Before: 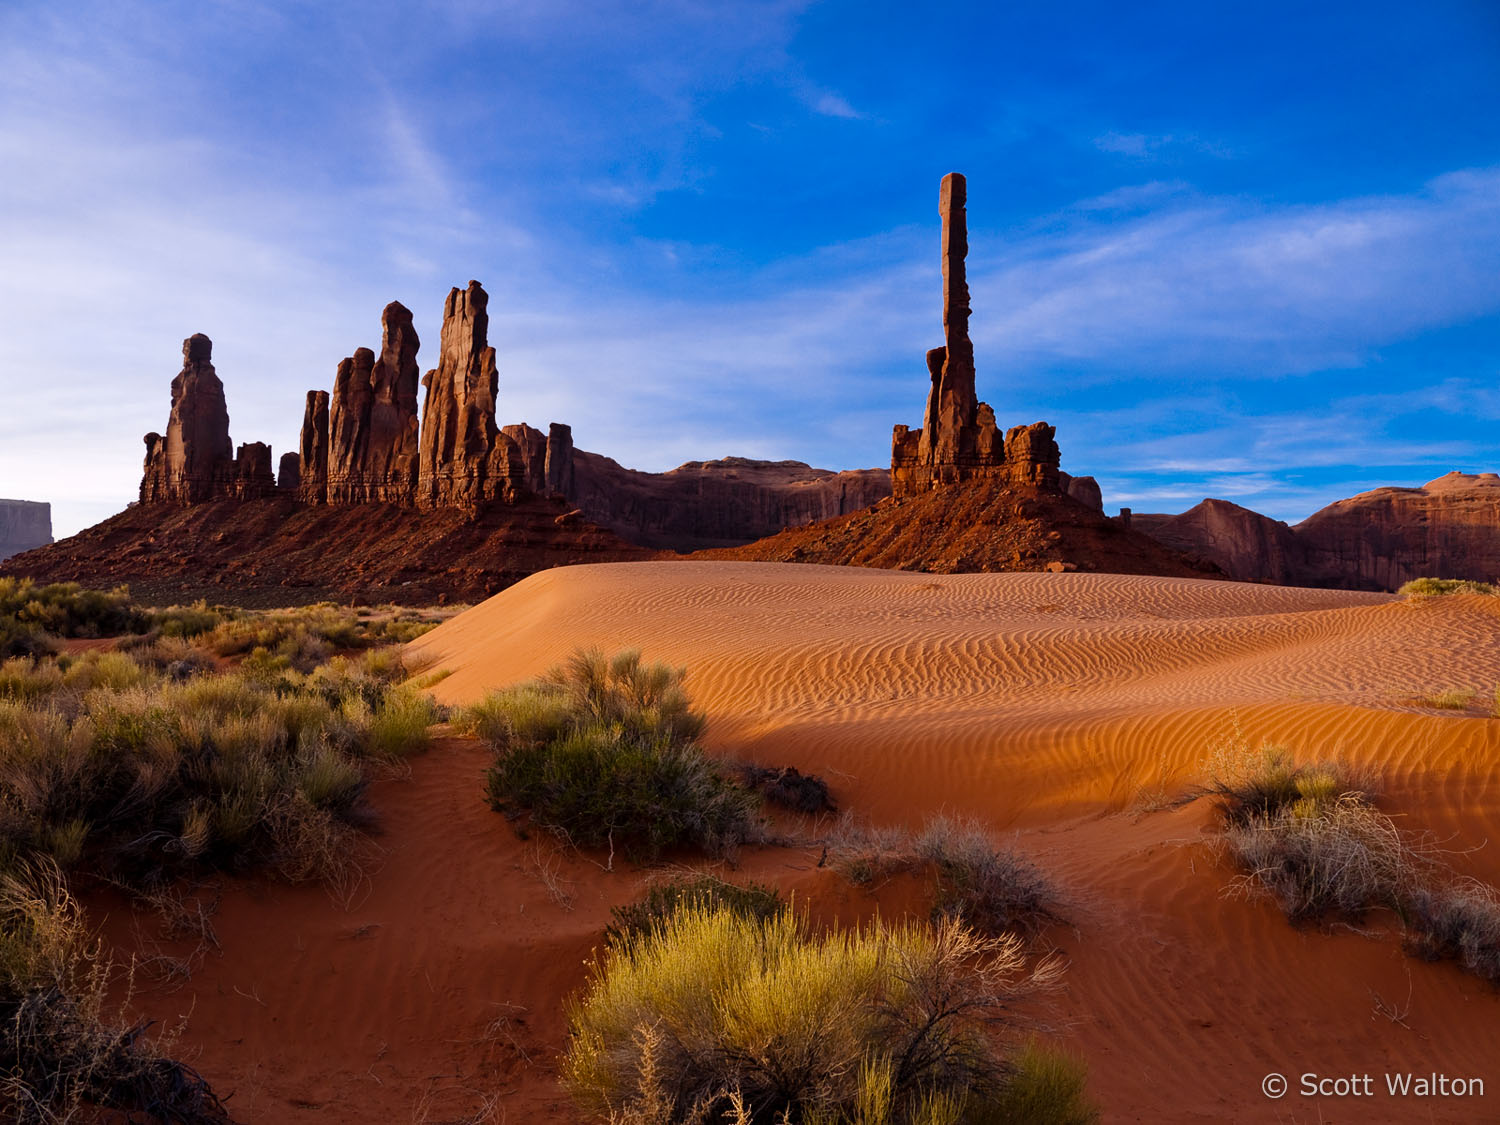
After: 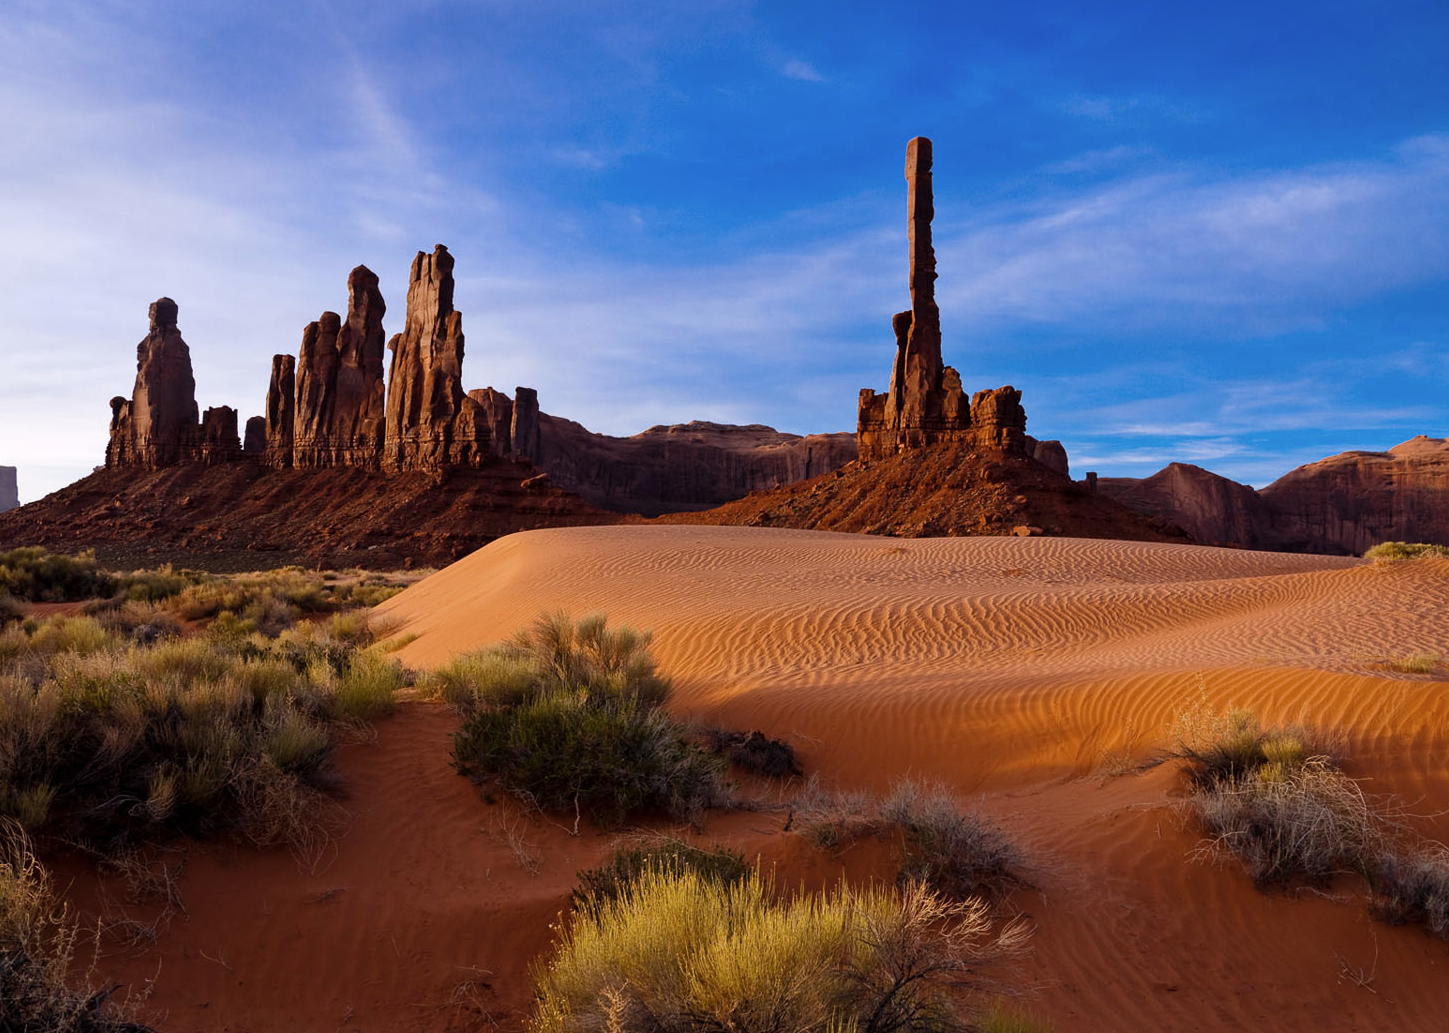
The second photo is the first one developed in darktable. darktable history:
crop: left 2.323%, top 3.212%, right 1.042%, bottom 4.883%
contrast brightness saturation: saturation -0.085
